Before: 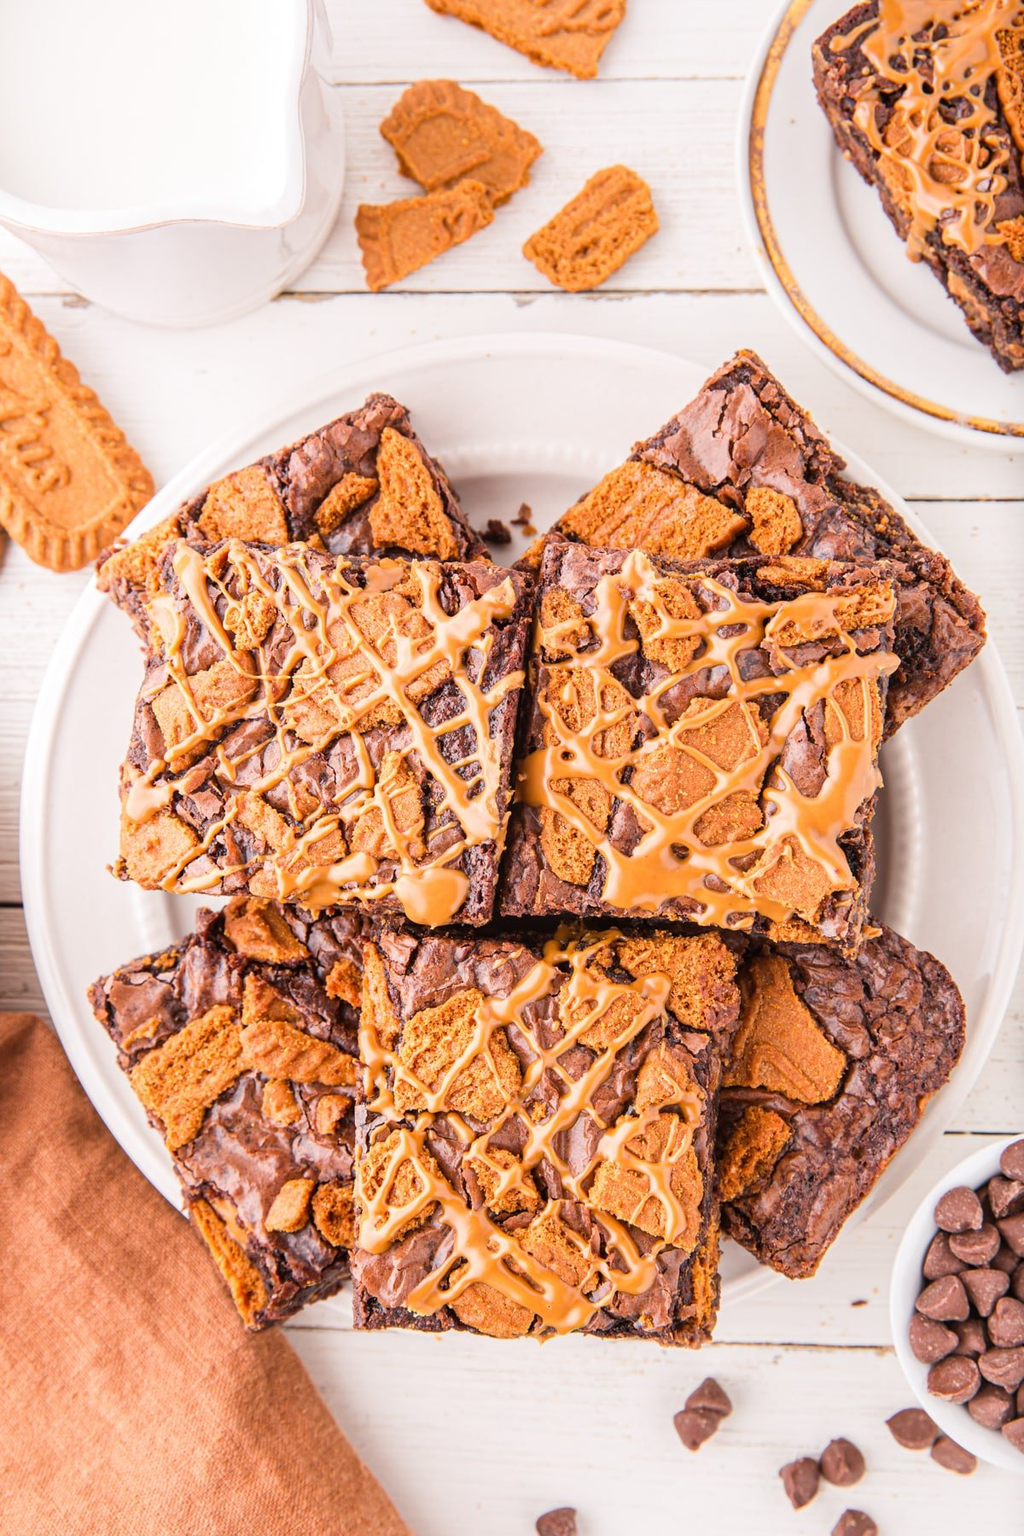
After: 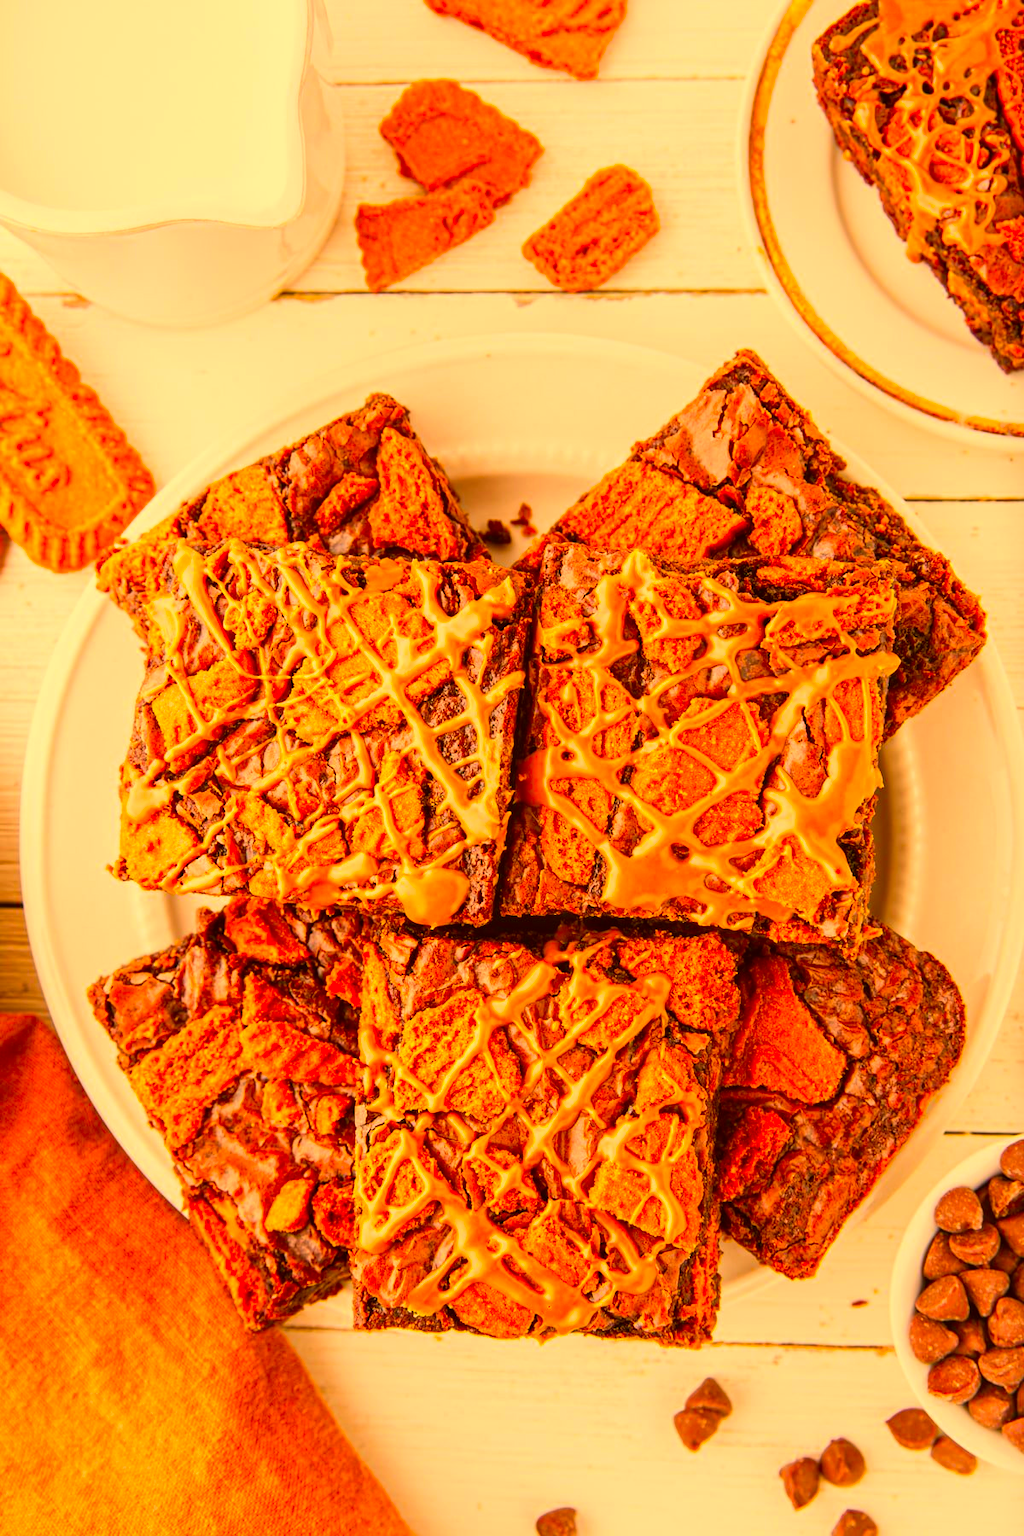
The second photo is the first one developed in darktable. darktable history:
color correction: highlights a* 10.5, highlights b* 30.1, shadows a* 2.69, shadows b* 17.41, saturation 1.72
